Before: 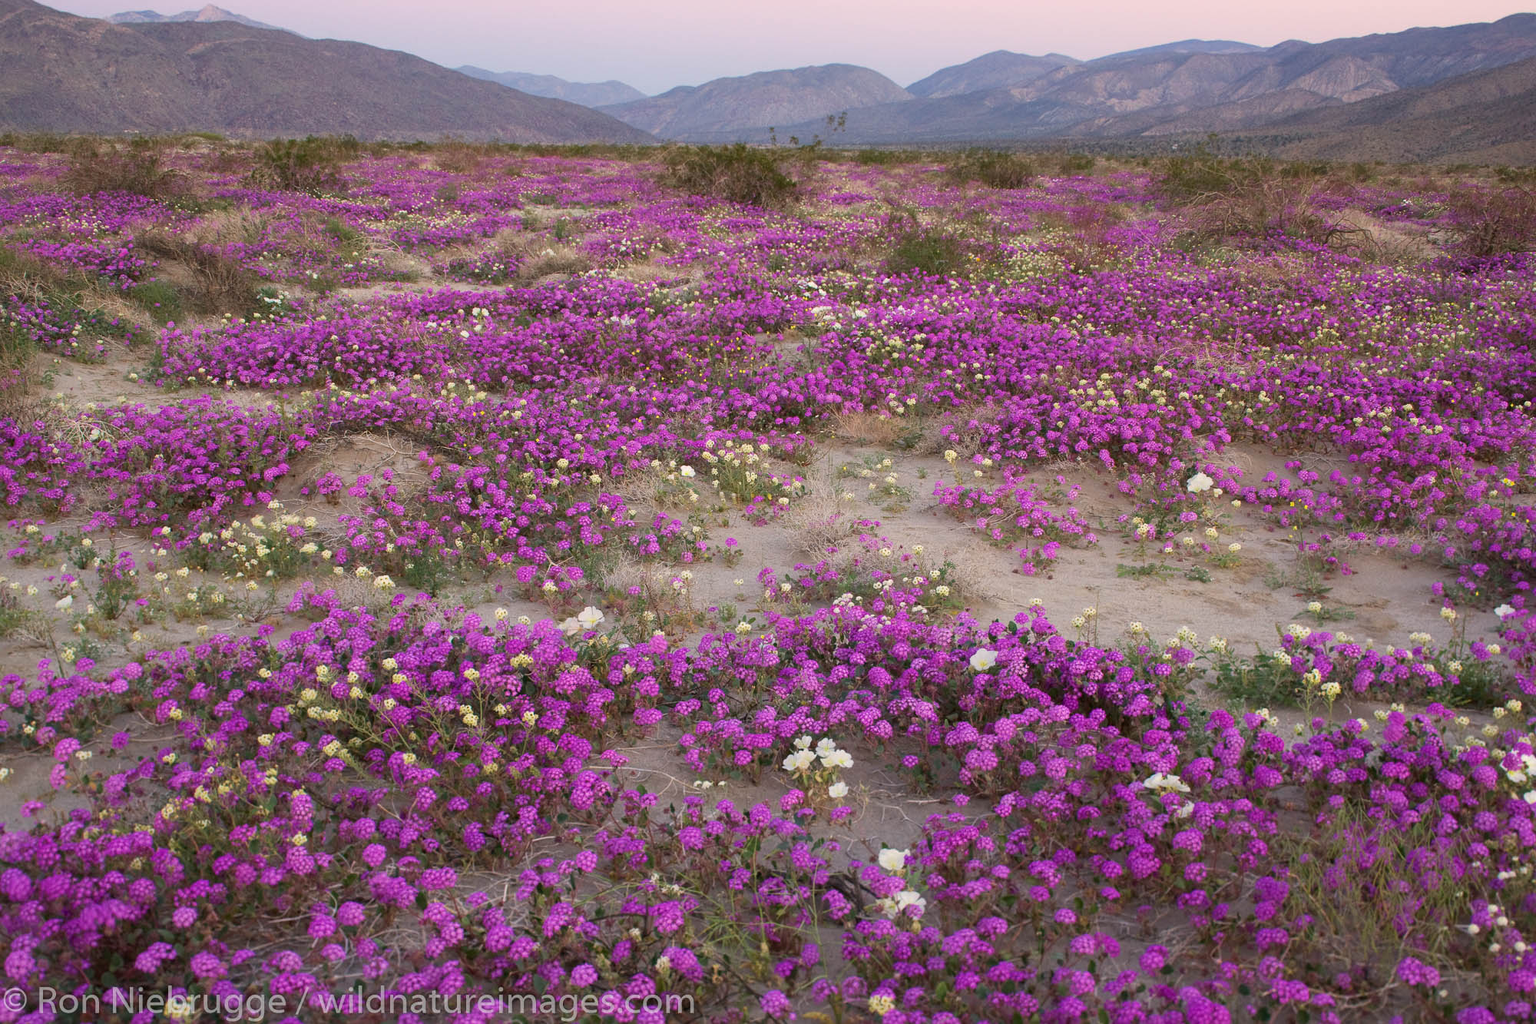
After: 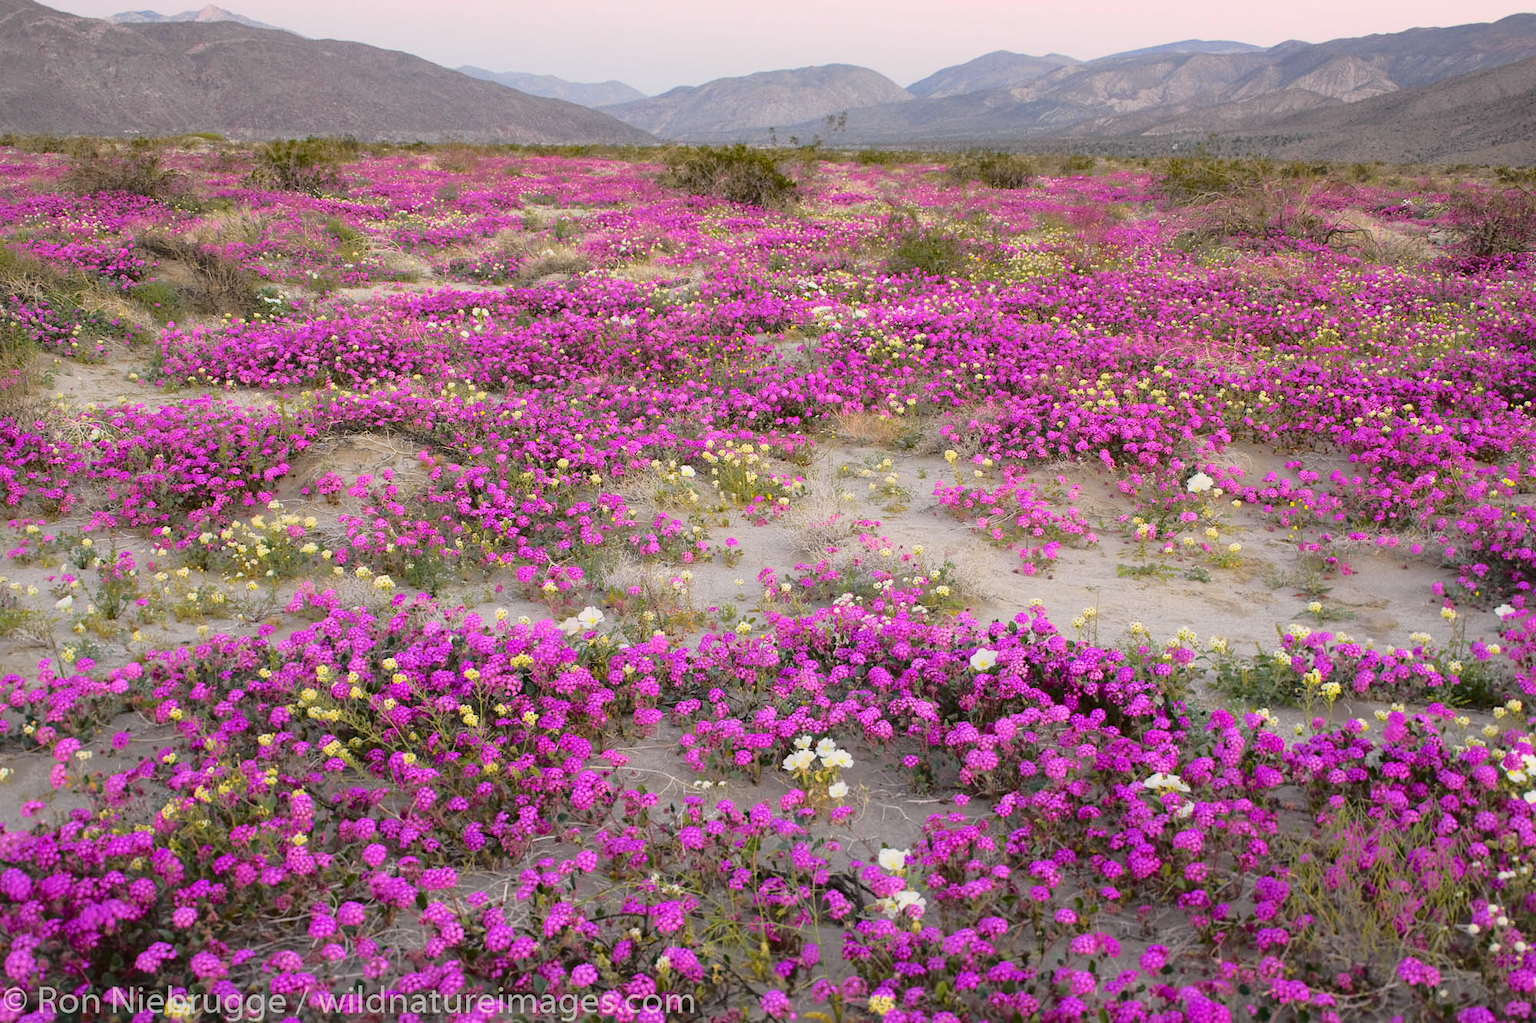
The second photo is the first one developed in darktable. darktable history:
tone curve: curves: ch0 [(0, 0) (0.168, 0.142) (0.359, 0.44) (0.469, 0.544) (0.634, 0.722) (0.858, 0.903) (1, 0.968)]; ch1 [(0, 0) (0.437, 0.453) (0.472, 0.47) (0.502, 0.502) (0.54, 0.534) (0.57, 0.592) (0.618, 0.66) (0.699, 0.749) (0.859, 0.919) (1, 1)]; ch2 [(0, 0) (0.33, 0.301) (0.421, 0.443) (0.476, 0.498) (0.505, 0.503) (0.547, 0.557) (0.586, 0.634) (0.608, 0.676) (1, 1)], color space Lab, independent channels, preserve colors none
